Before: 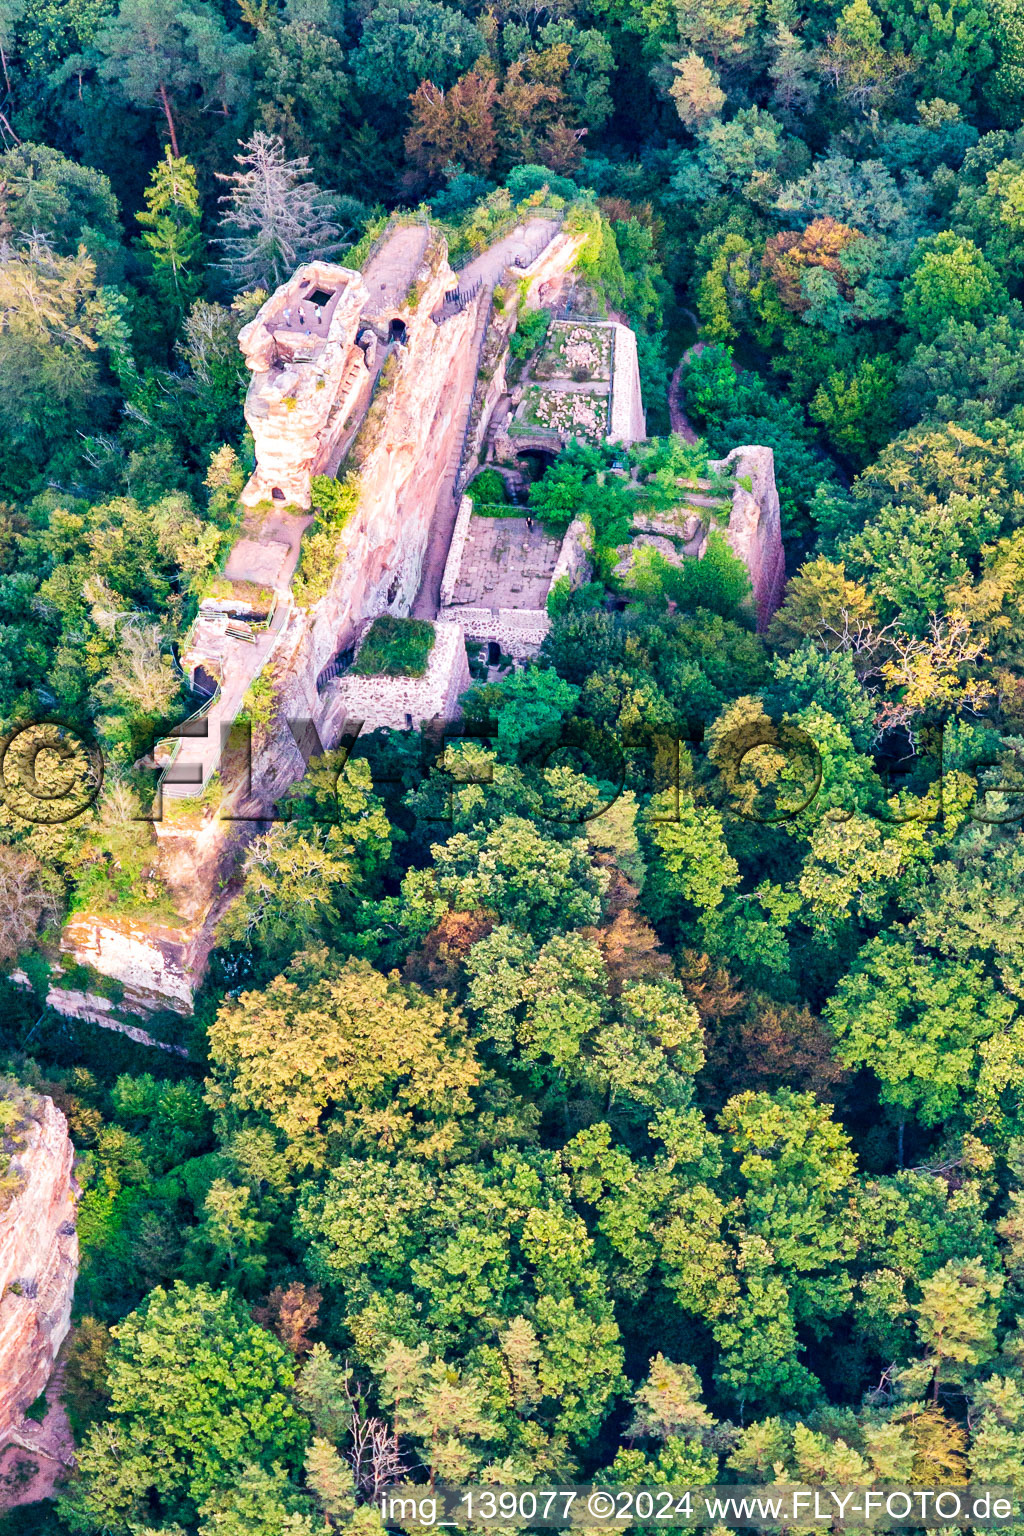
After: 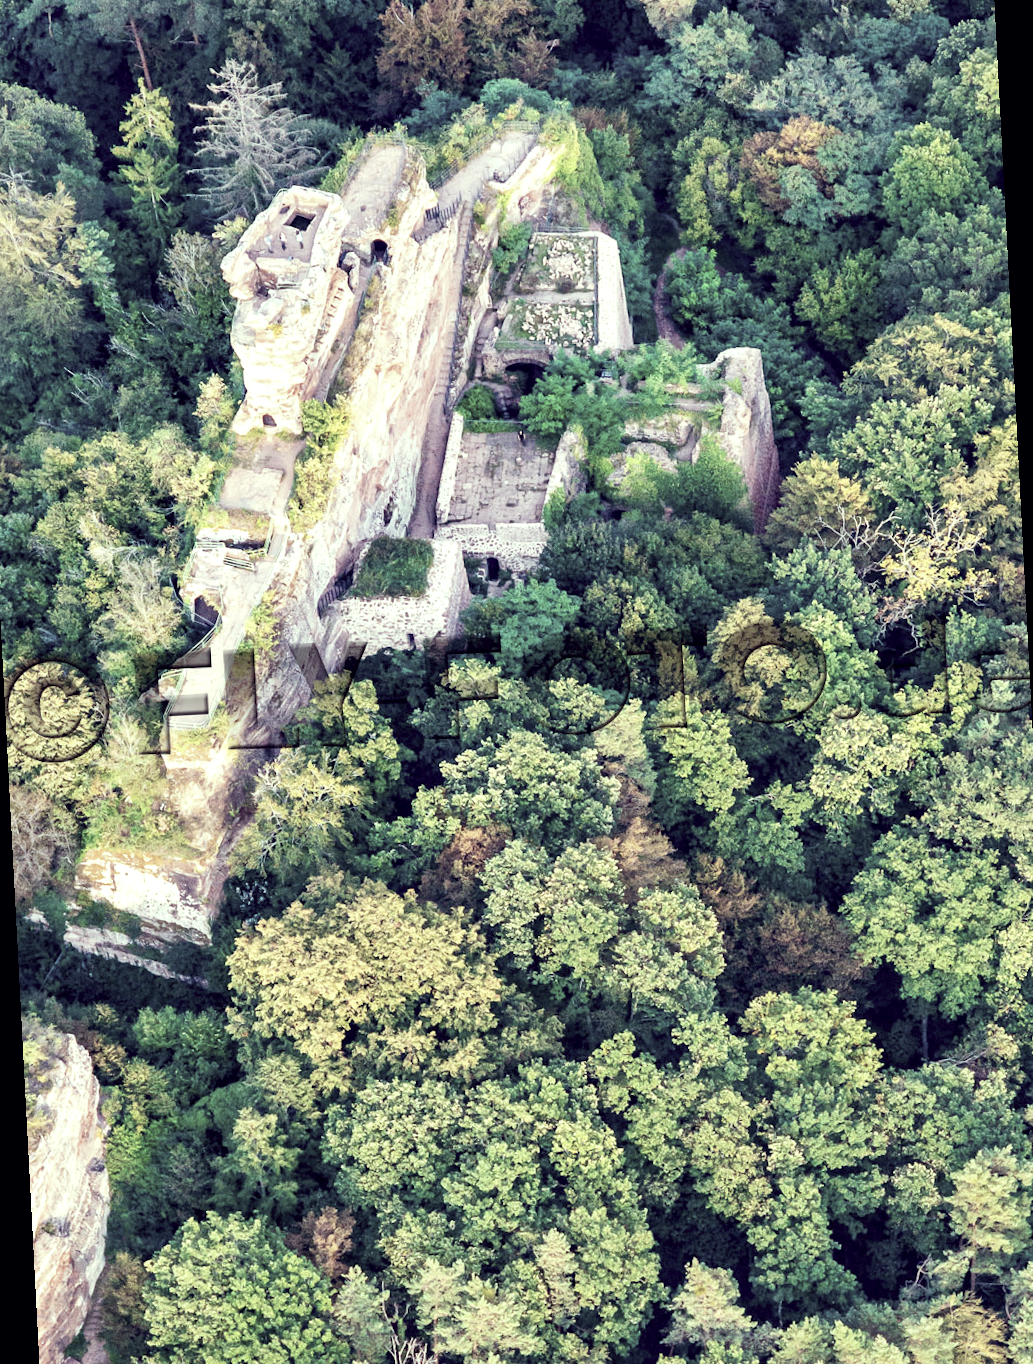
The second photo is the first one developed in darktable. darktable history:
color correction: highlights a* -20.17, highlights b* 20.27, shadows a* 20.03, shadows b* -20.46, saturation 0.43
exposure: black level correction 0.005, exposure 0.286 EV, compensate highlight preservation false
rotate and perspective: rotation -3°, crop left 0.031, crop right 0.968, crop top 0.07, crop bottom 0.93
white balance: emerald 1
